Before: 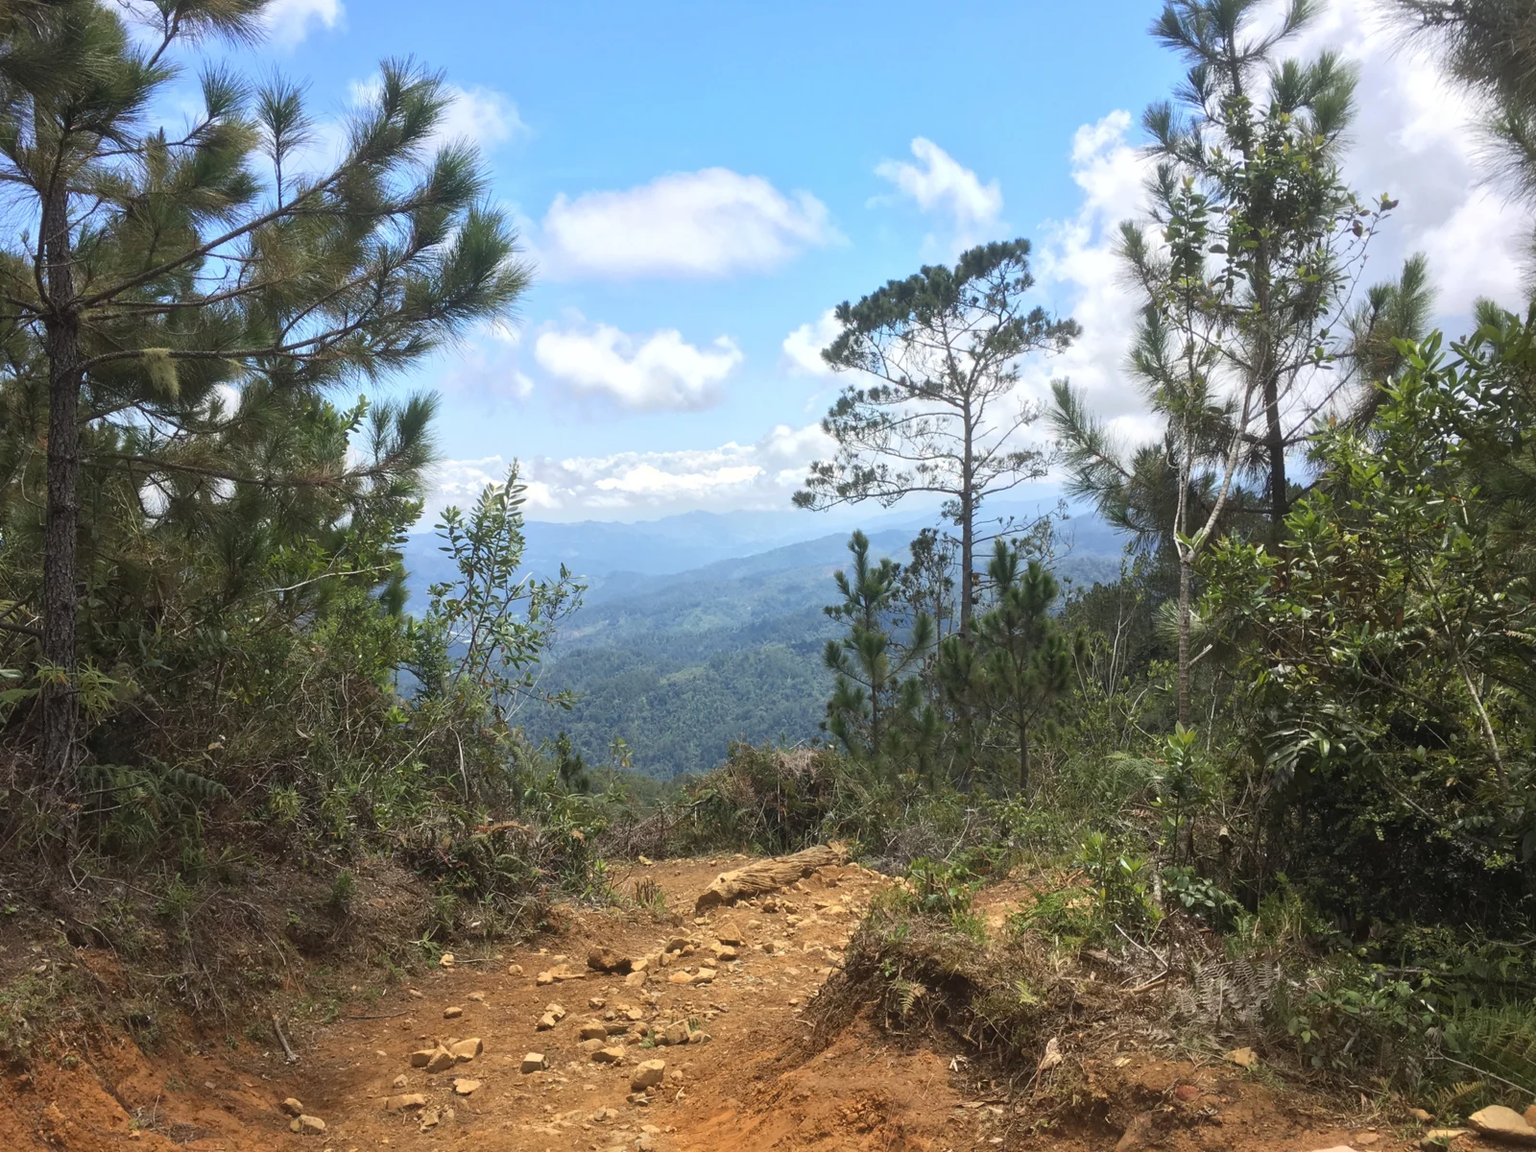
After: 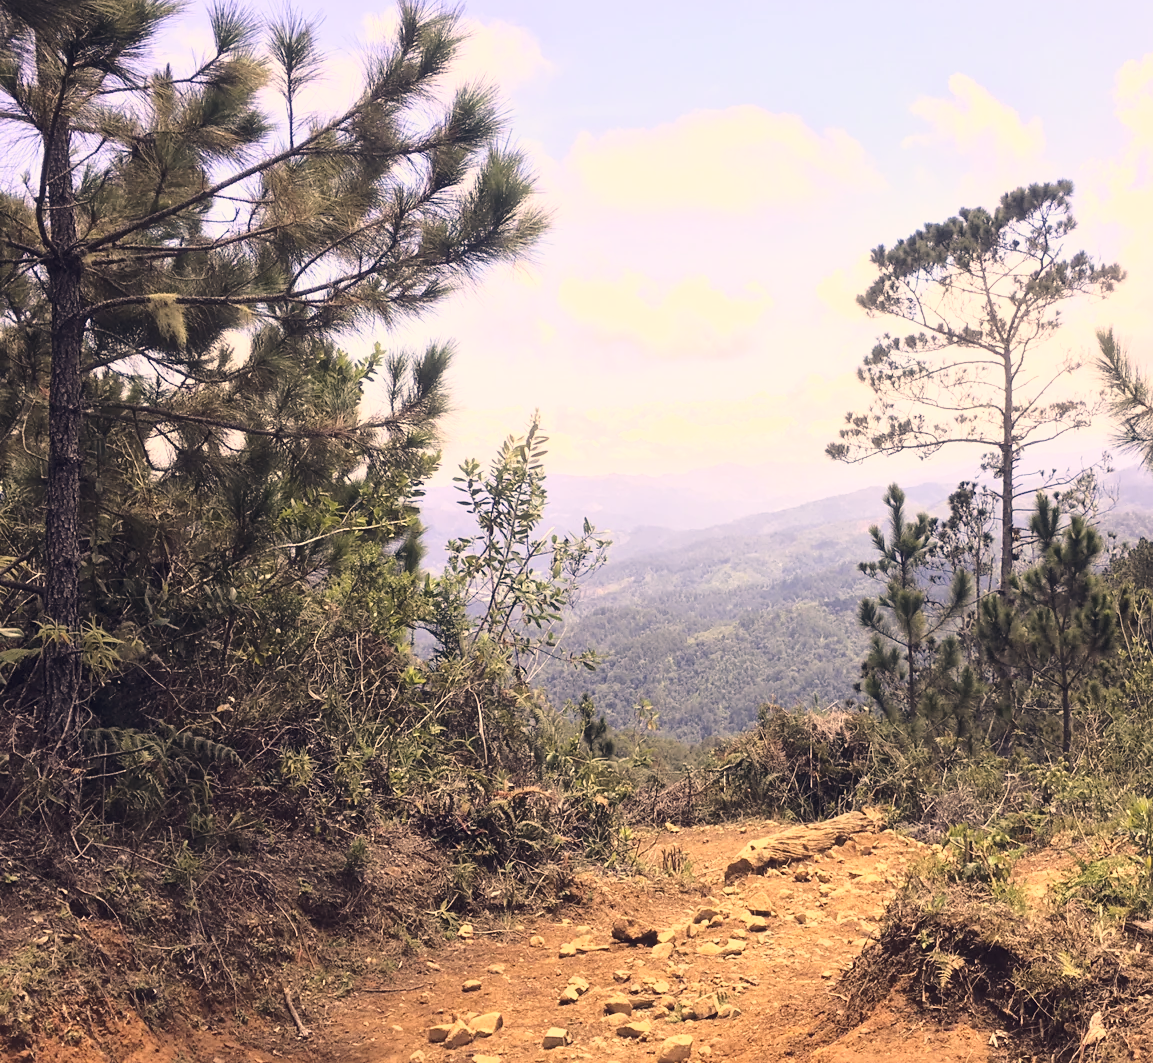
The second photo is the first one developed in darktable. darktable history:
crop: top 5.773%, right 27.912%, bottom 5.634%
sharpen: amount 0.21
base curve: curves: ch0 [(0, 0) (0.036, 0.037) (0.121, 0.228) (0.46, 0.76) (0.859, 0.983) (1, 1)]
color correction: highlights a* 20.02, highlights b* 27.79, shadows a* 3.31, shadows b* -17.16, saturation 0.733
